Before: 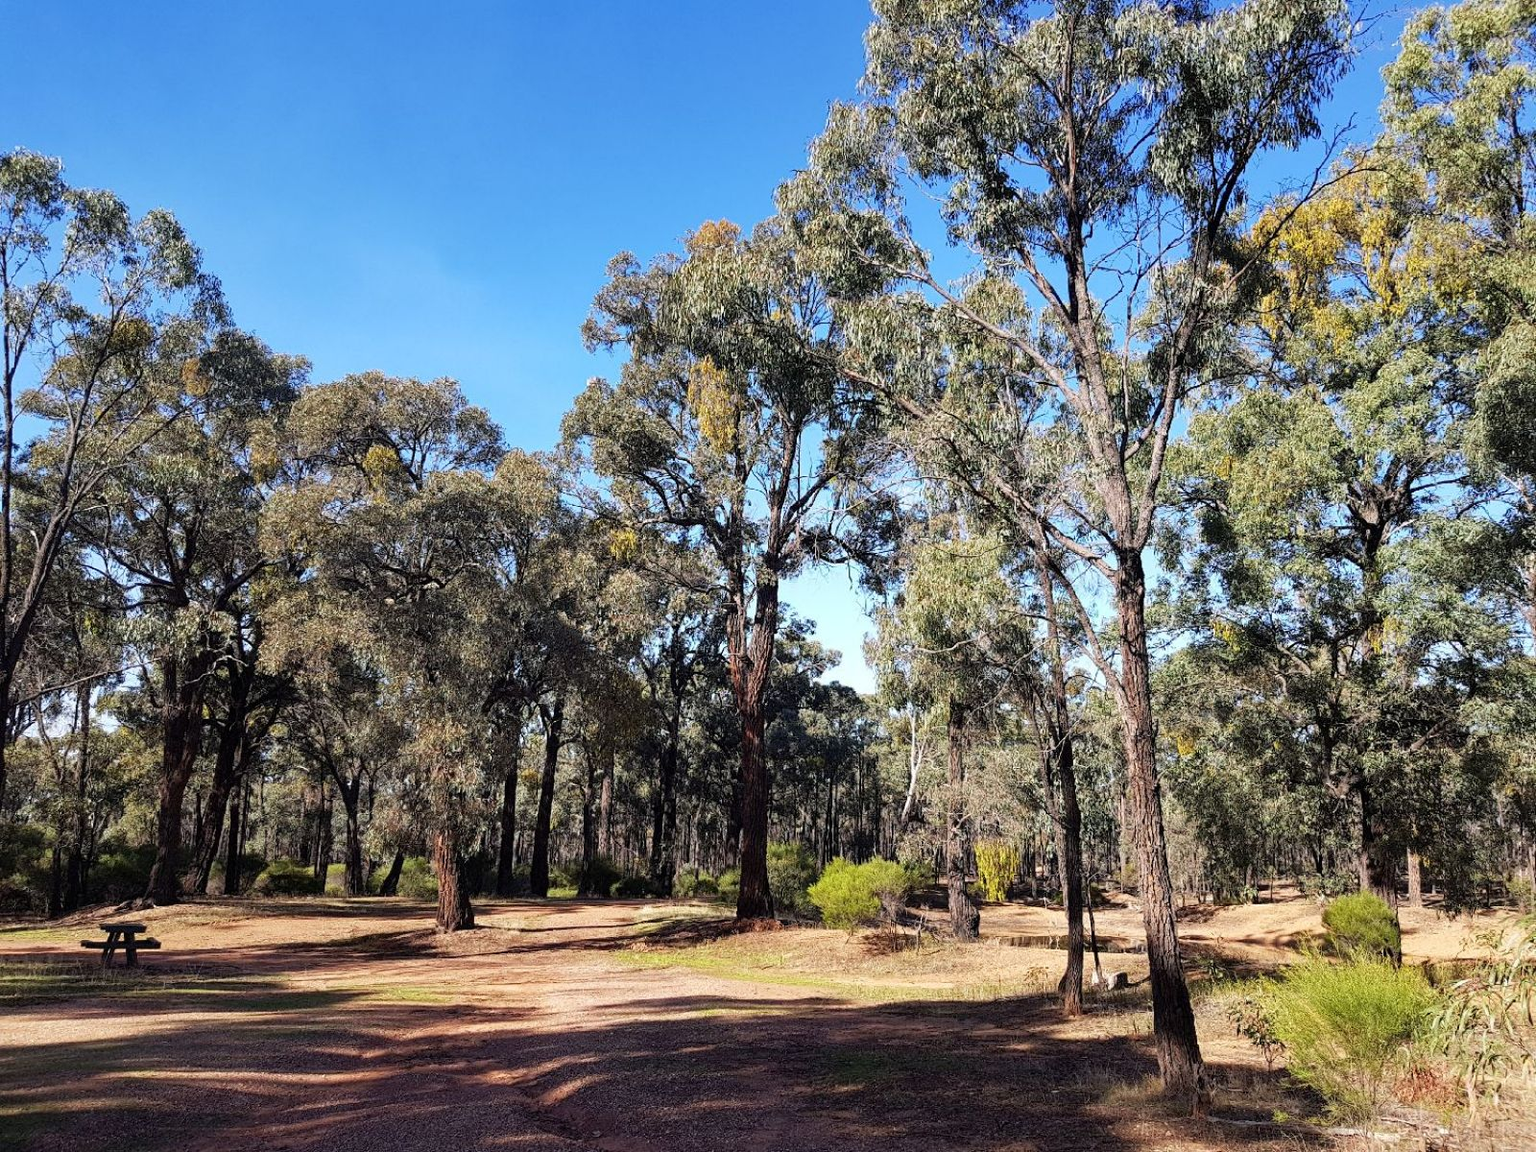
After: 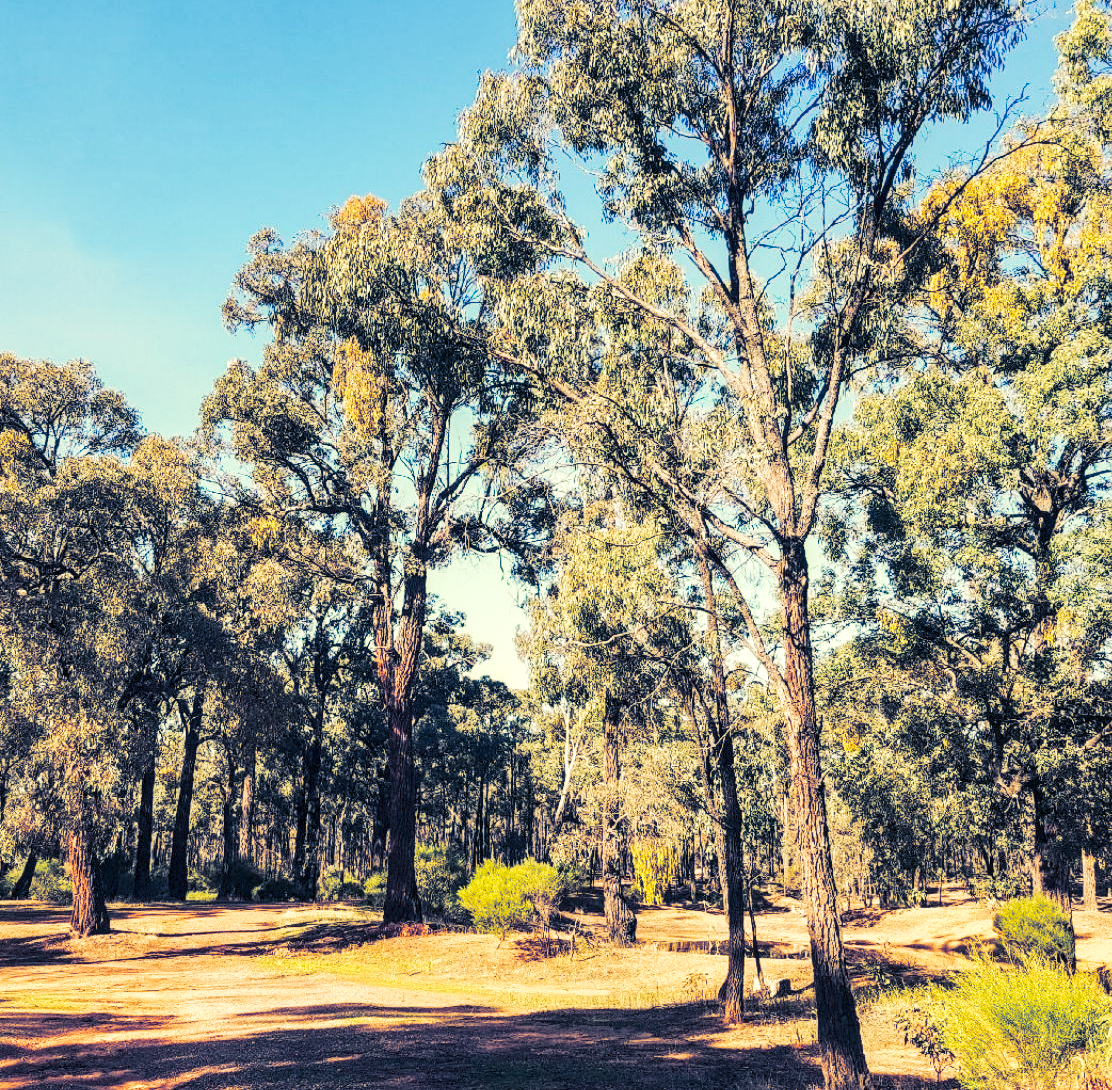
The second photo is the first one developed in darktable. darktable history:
crop and rotate: left 24.034%, top 2.838%, right 6.406%, bottom 6.299%
tone curve: curves: ch0 [(0, 0) (0.003, 0.003) (0.011, 0.012) (0.025, 0.023) (0.044, 0.04) (0.069, 0.056) (0.1, 0.082) (0.136, 0.107) (0.177, 0.144) (0.224, 0.186) (0.277, 0.237) (0.335, 0.297) (0.399, 0.37) (0.468, 0.465) (0.543, 0.567) (0.623, 0.68) (0.709, 0.782) (0.801, 0.86) (0.898, 0.924) (1, 1)], preserve colors none
tone equalizer: -8 EV -0.417 EV, -7 EV -0.389 EV, -6 EV -0.333 EV, -5 EV -0.222 EV, -3 EV 0.222 EV, -2 EV 0.333 EV, -1 EV 0.389 EV, +0 EV 0.417 EV, edges refinement/feathering 500, mask exposure compensation -1.57 EV, preserve details no
exposure: exposure 0.785 EV, compensate highlight preservation false
split-toning: shadows › hue 226.8°, shadows › saturation 0.84
white balance: red 1.08, blue 0.791
color balance rgb: contrast -30%
local contrast: detail 130%
